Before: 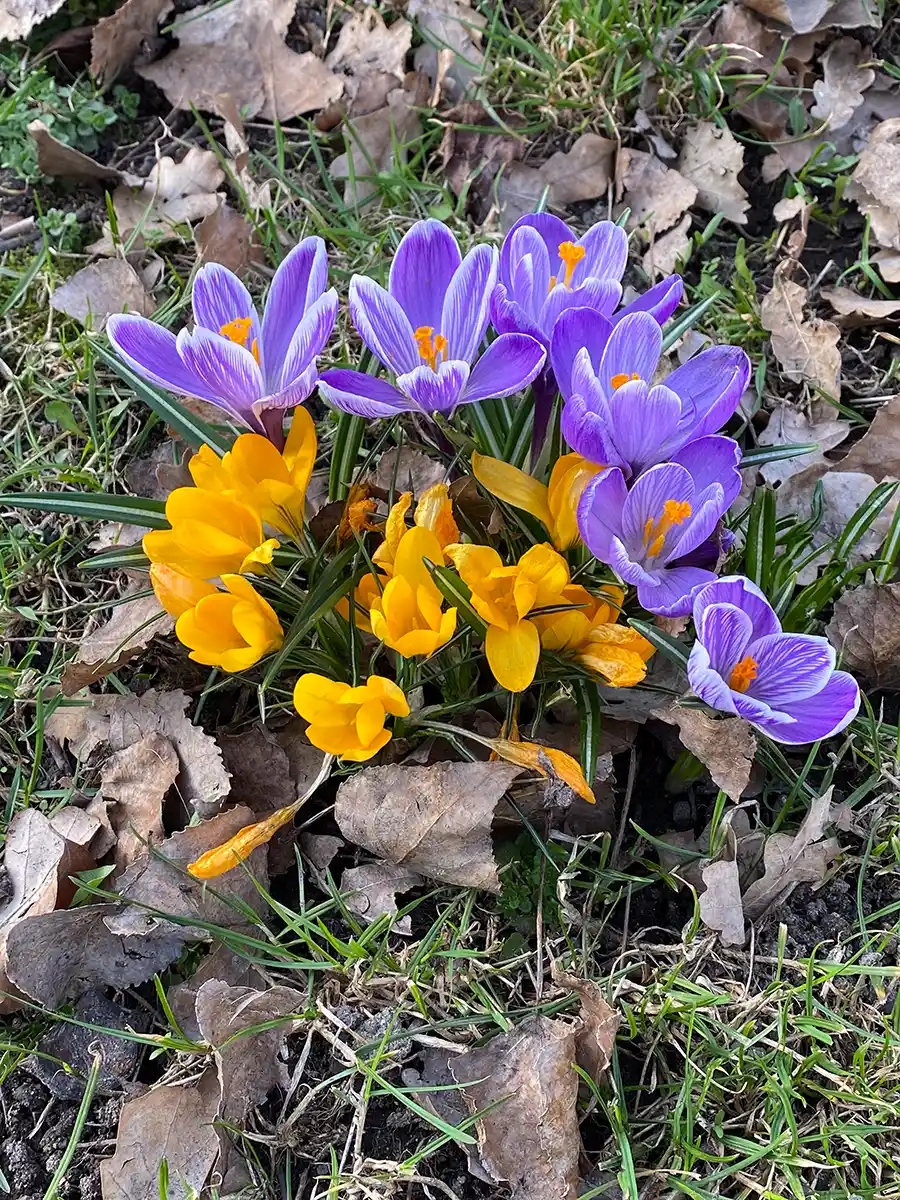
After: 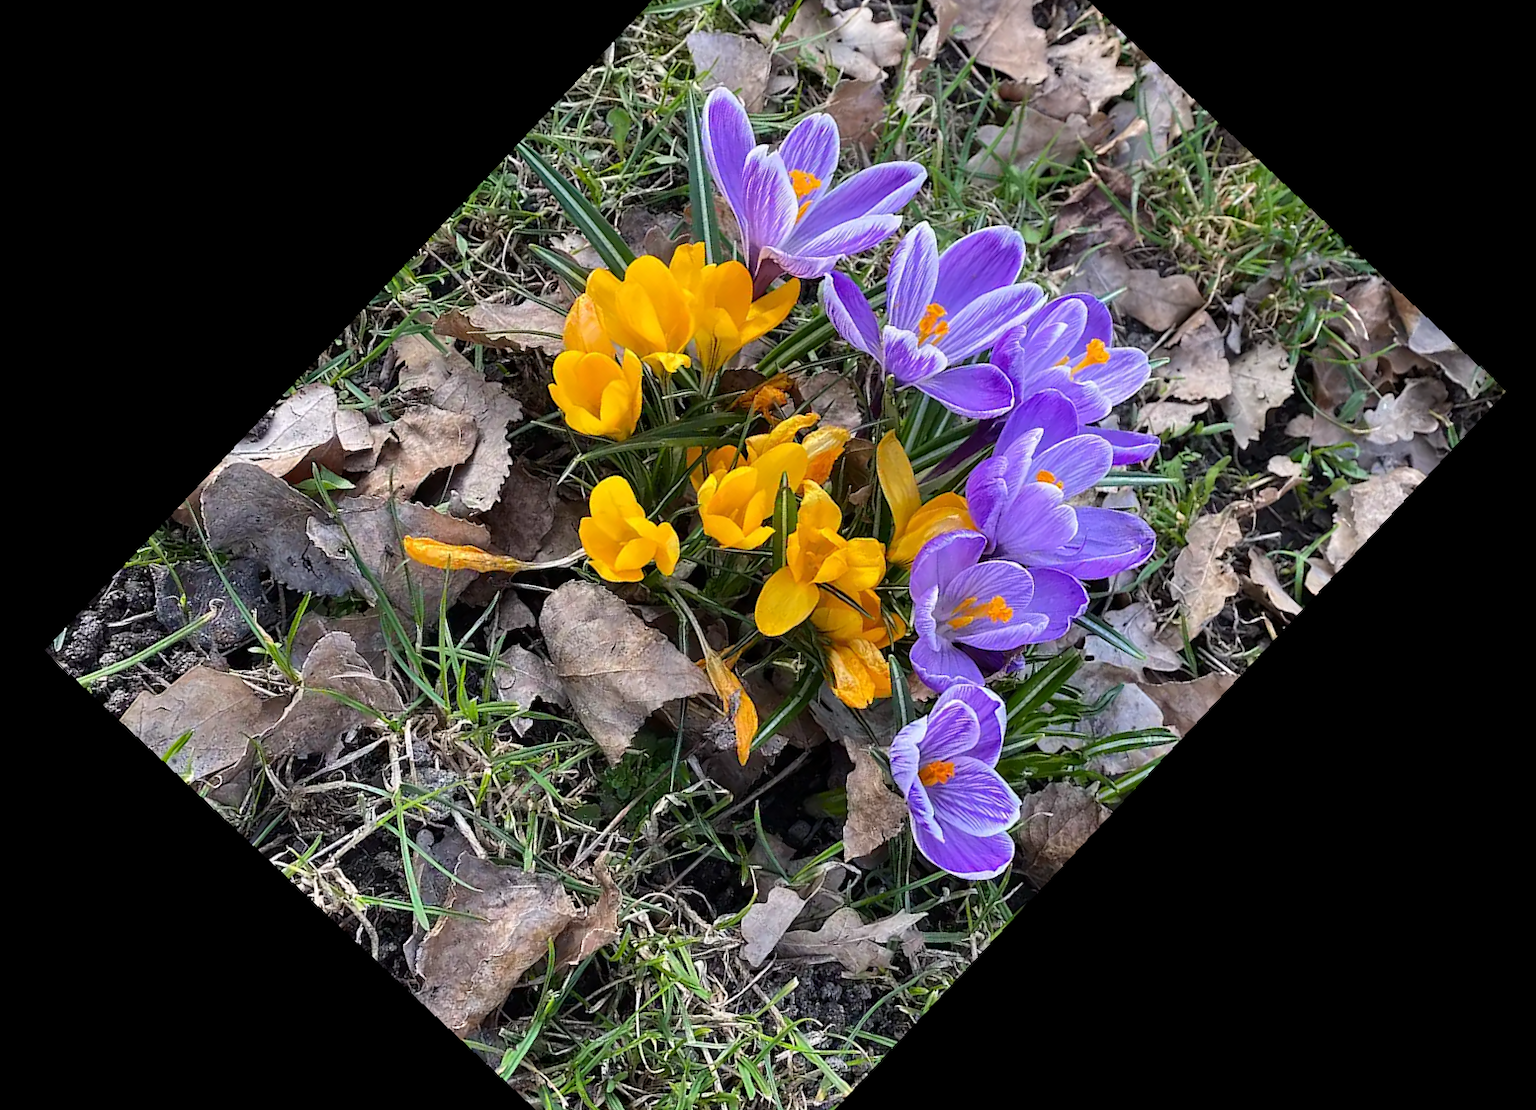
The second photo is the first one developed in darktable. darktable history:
rotate and perspective: rotation -3.18°, automatic cropping off
crop and rotate: angle -46.26°, top 16.234%, right 0.912%, bottom 11.704%
